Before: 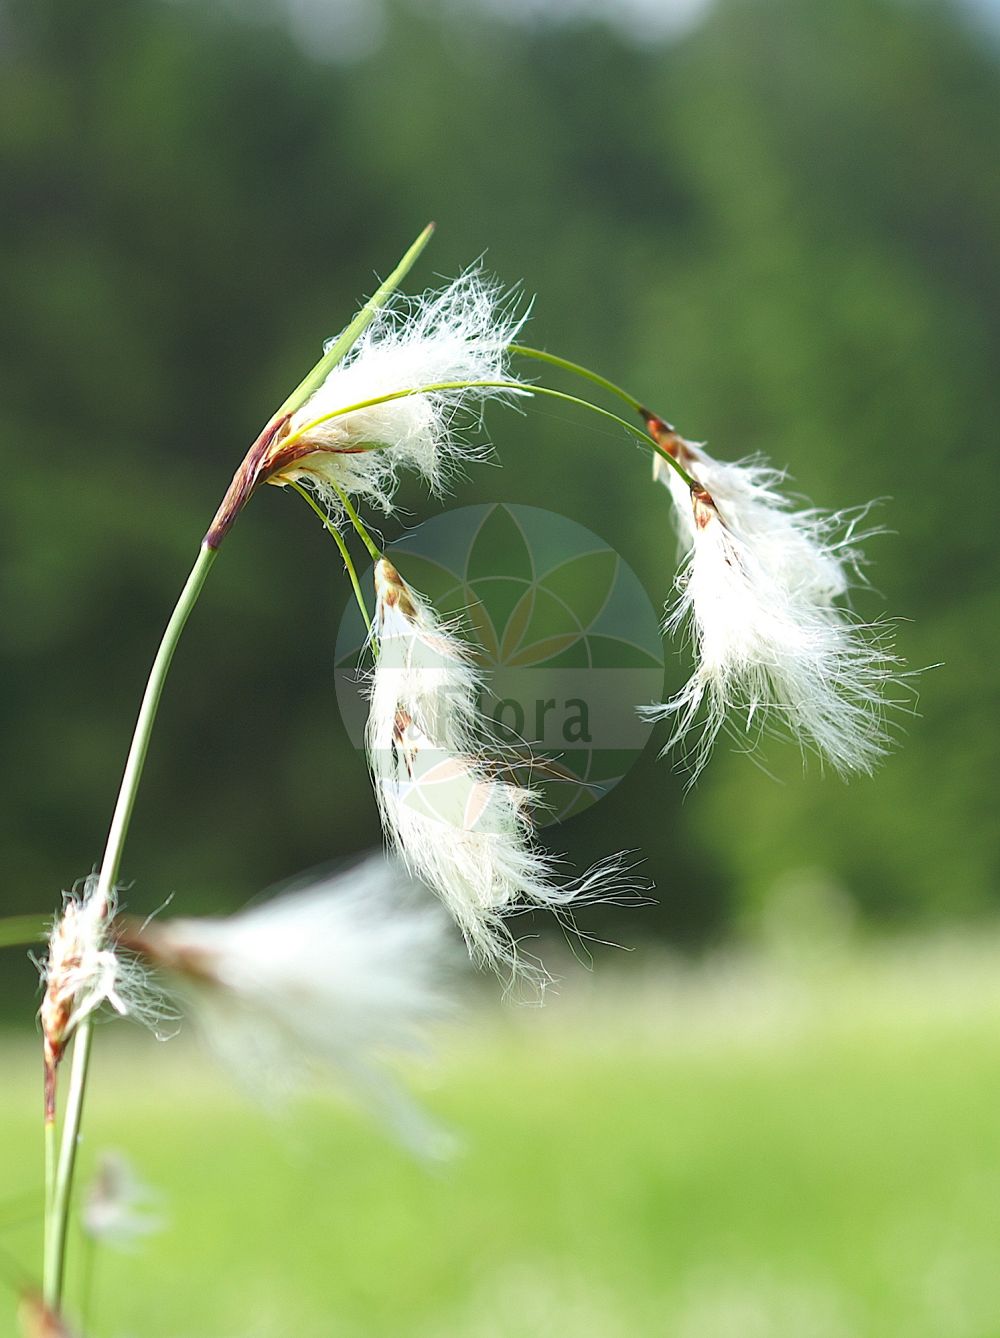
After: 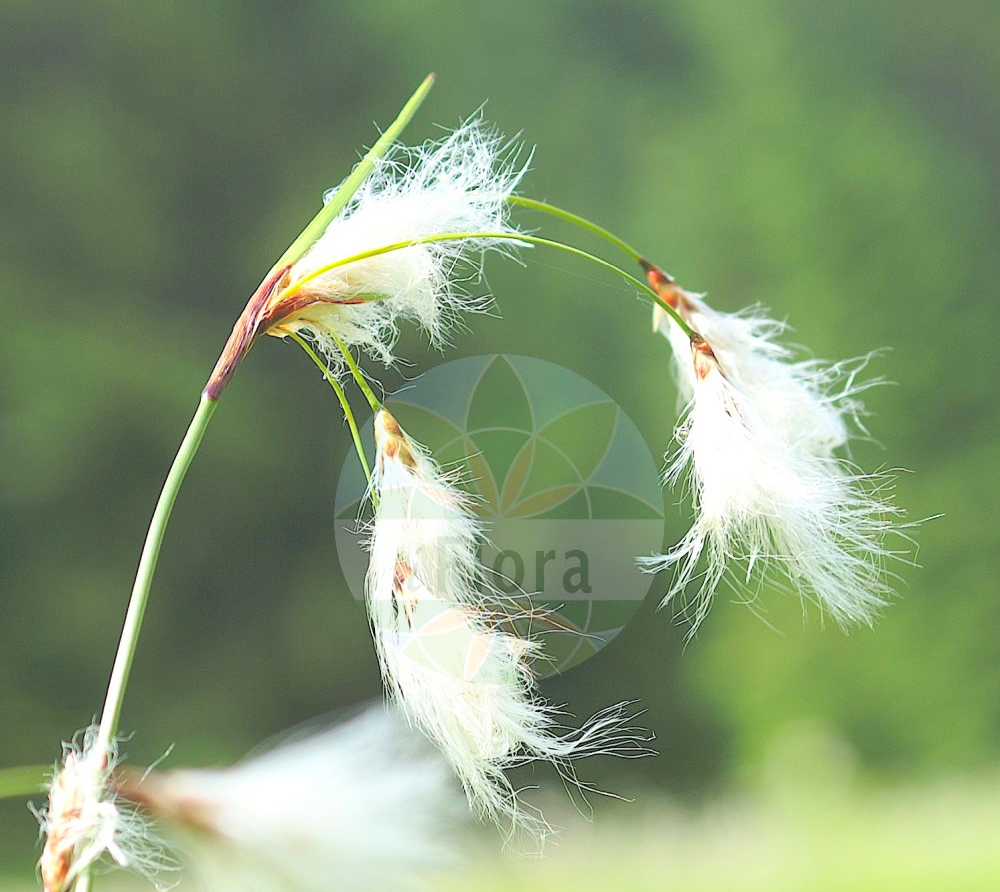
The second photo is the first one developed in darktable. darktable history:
crop: top 11.166%, bottom 22.168%
contrast brightness saturation: contrast 0.1, brightness 0.3, saturation 0.14
